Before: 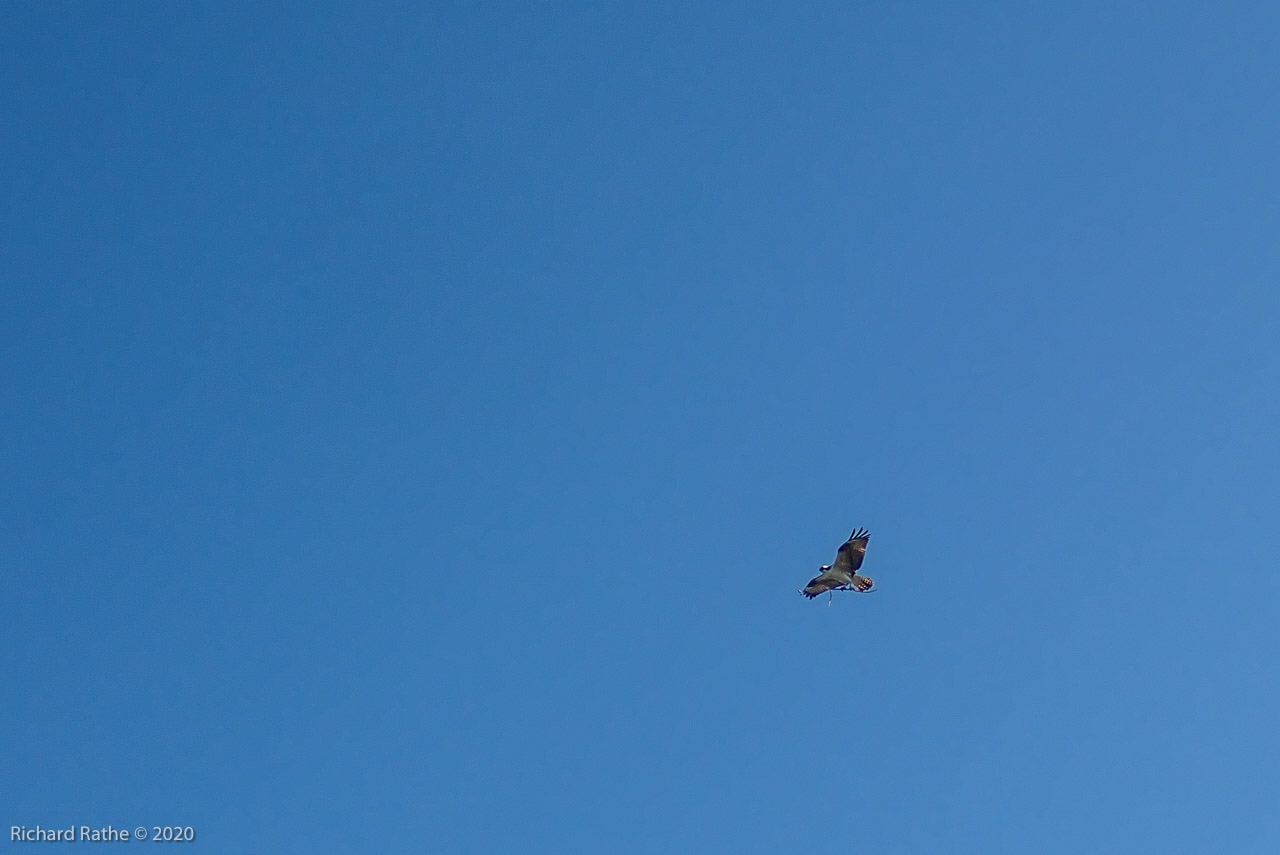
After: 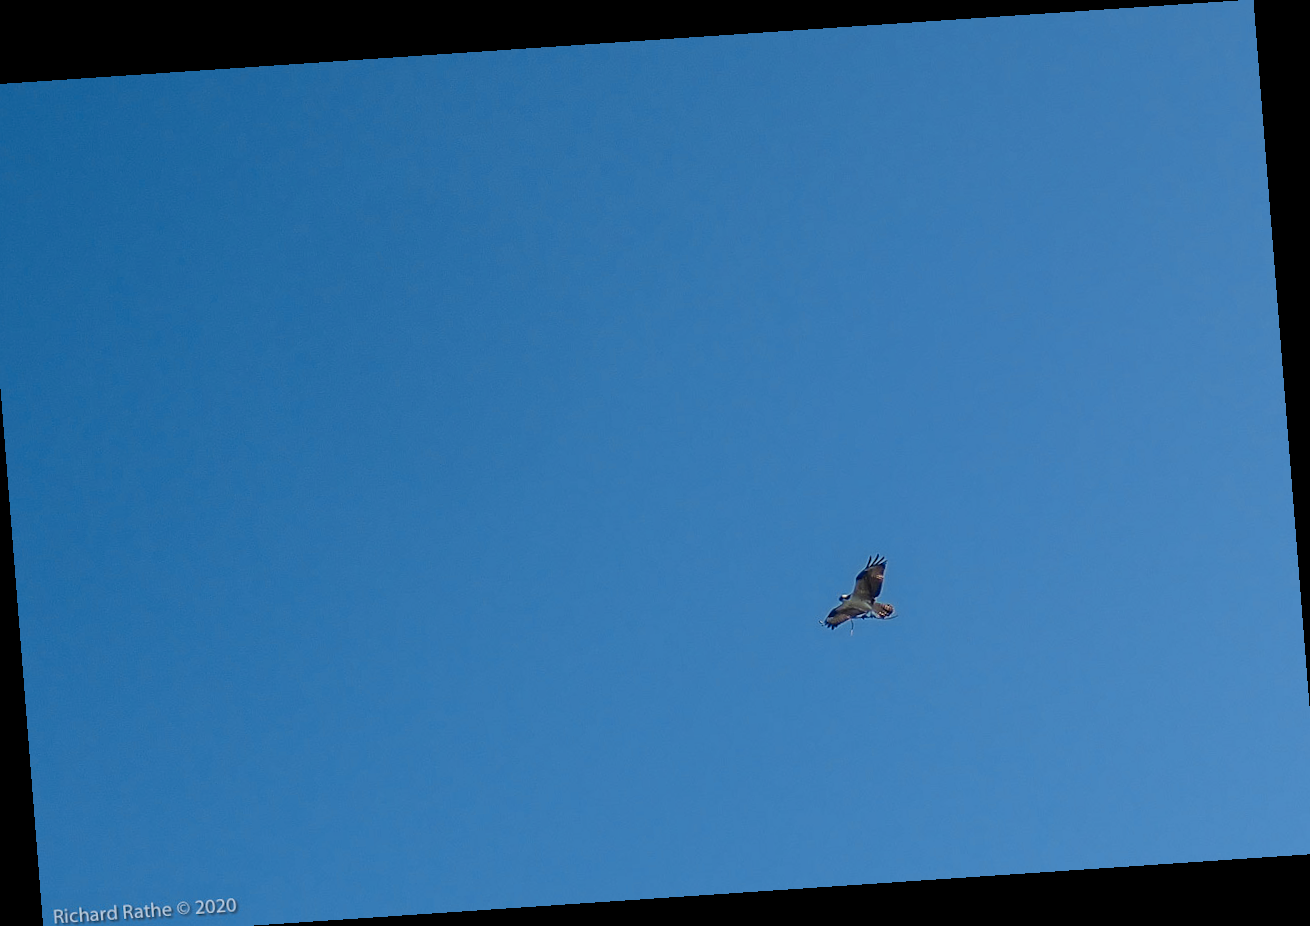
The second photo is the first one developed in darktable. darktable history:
crop and rotate: left 1.774%, right 0.633%, bottom 1.28%
rotate and perspective: rotation -4.2°, shear 0.006, automatic cropping off
color zones: curves: ch0 [(0.006, 0.385) (0.143, 0.563) (0.243, 0.321) (0.352, 0.464) (0.516, 0.456) (0.625, 0.5) (0.75, 0.5) (0.875, 0.5)]; ch1 [(0, 0.5) (0.134, 0.504) (0.246, 0.463) (0.421, 0.515) (0.5, 0.56) (0.625, 0.5) (0.75, 0.5) (0.875, 0.5)]; ch2 [(0, 0.5) (0.131, 0.426) (0.307, 0.289) (0.38, 0.188) (0.513, 0.216) (0.625, 0.548) (0.75, 0.468) (0.838, 0.396) (0.971, 0.311)]
